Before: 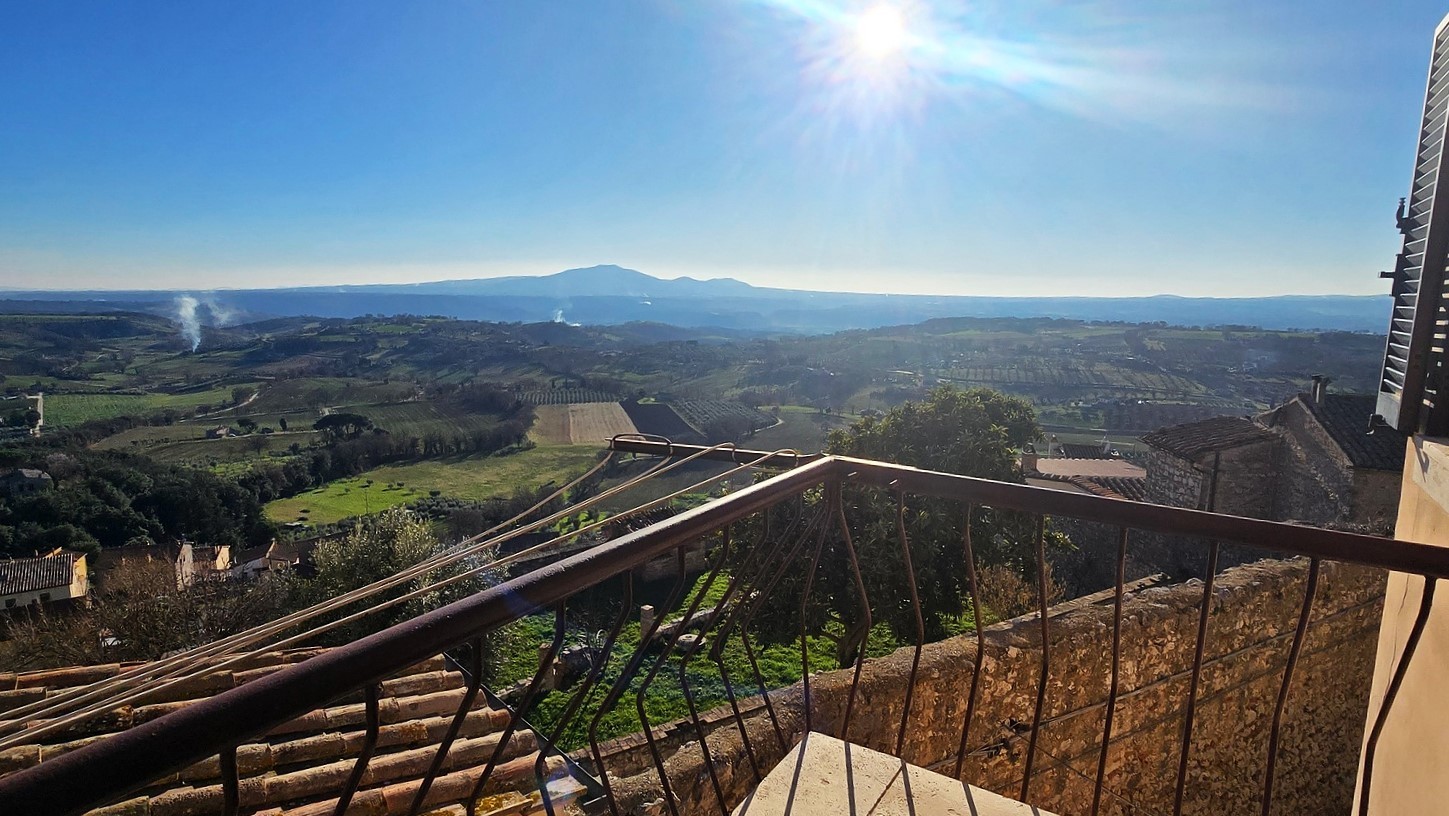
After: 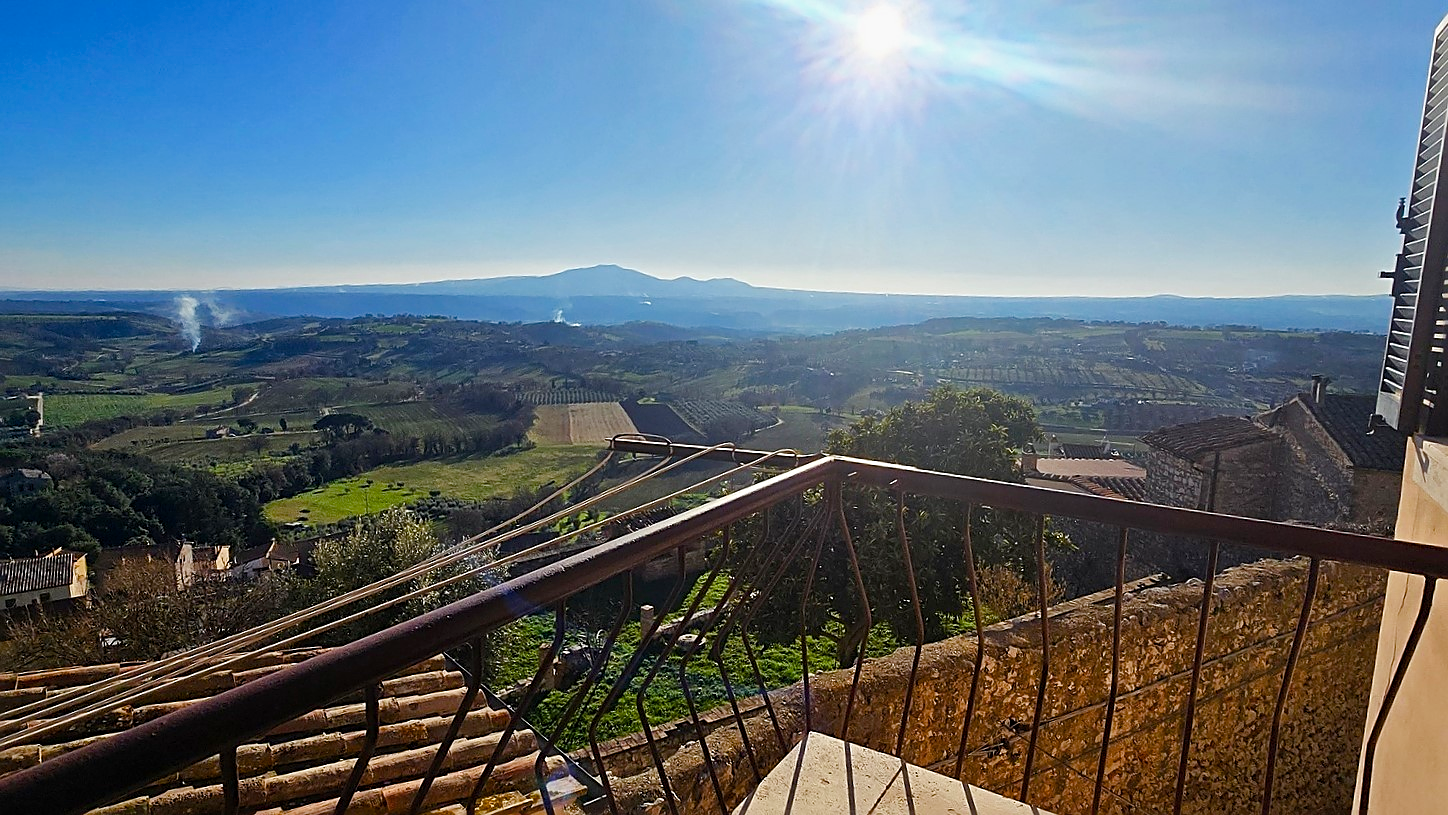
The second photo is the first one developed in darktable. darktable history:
exposure: exposure -0.492 EV, compensate highlight preservation false
color balance rgb: perceptual saturation grading › global saturation 20%, perceptual saturation grading › highlights -50%, perceptual saturation grading › shadows 30%, perceptual brilliance grading › global brilliance 10%, perceptual brilliance grading › shadows 15%
sharpen: on, module defaults
